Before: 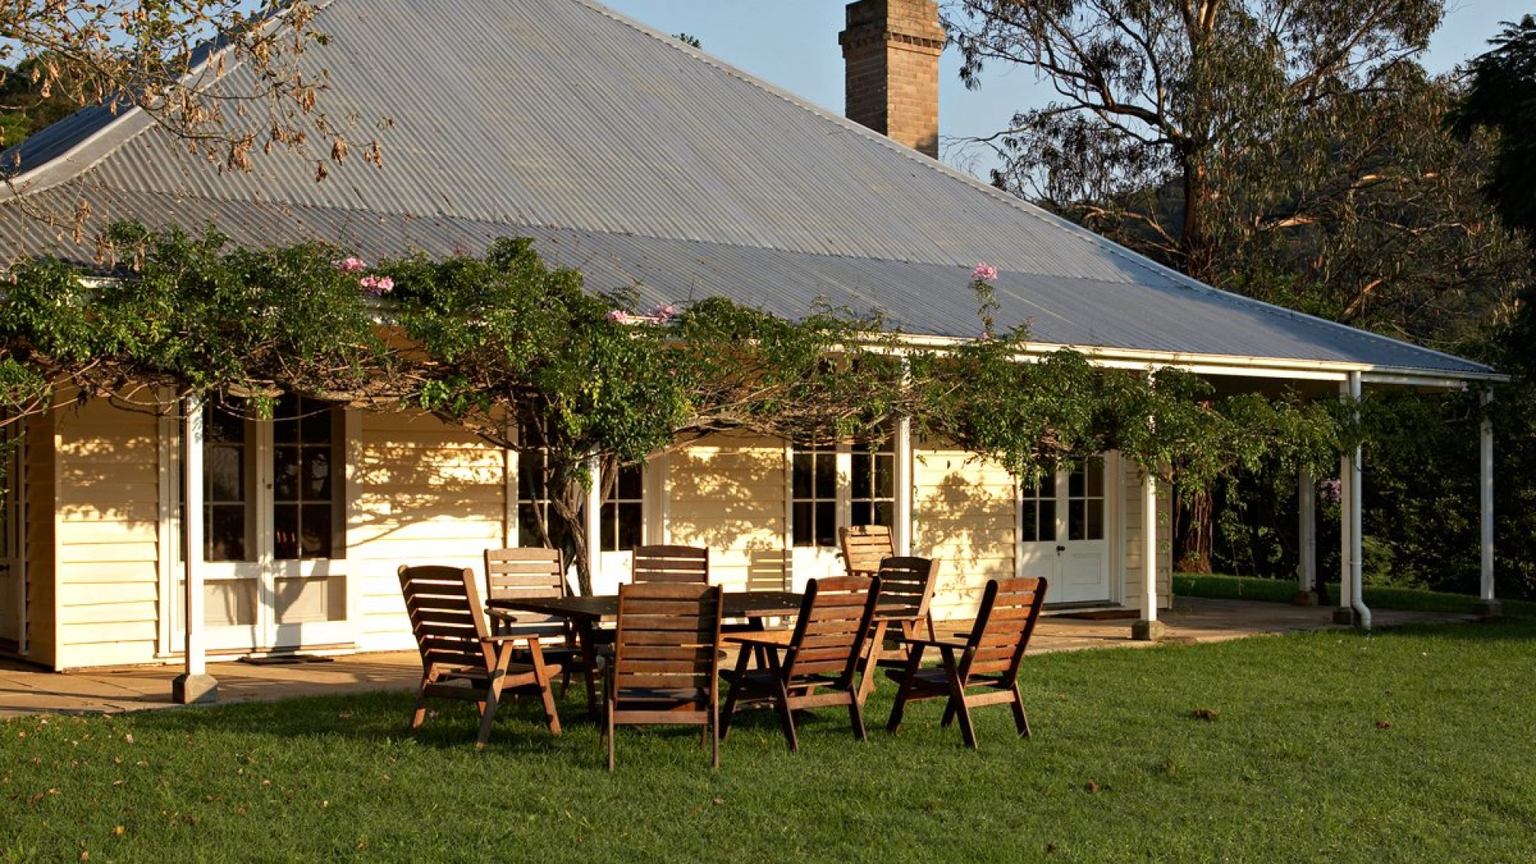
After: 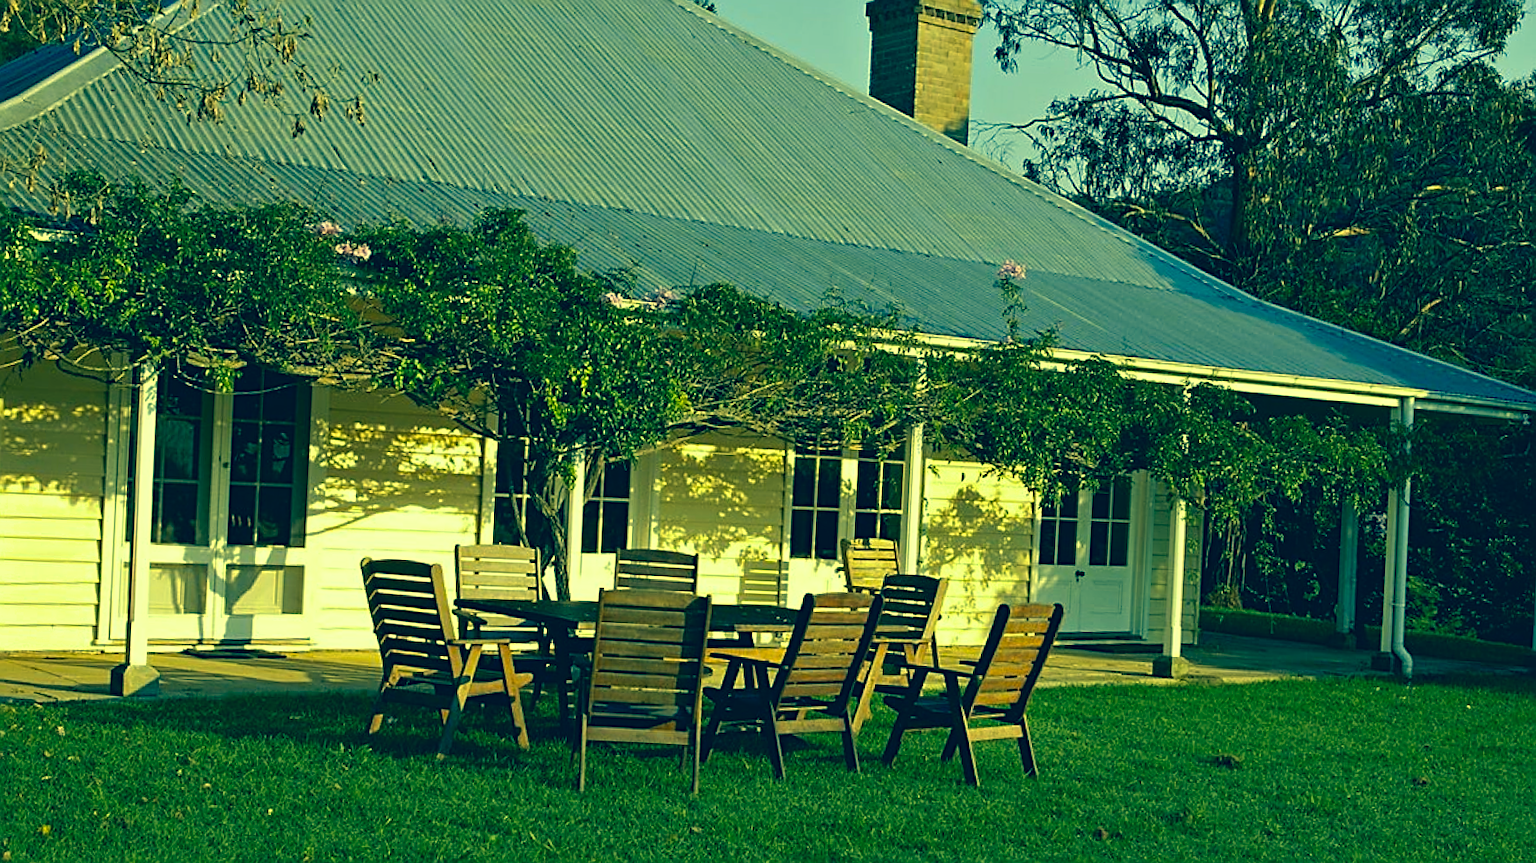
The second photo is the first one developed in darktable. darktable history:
crop and rotate: angle -2.76°
shadows and highlights: shadows 9.22, white point adjustment 1.01, highlights -38.71, highlights color adjustment 41.2%
sharpen: amount 0.748
color correction: highlights a* -16.01, highlights b* 39.99, shadows a* -39.25, shadows b* -26.69
